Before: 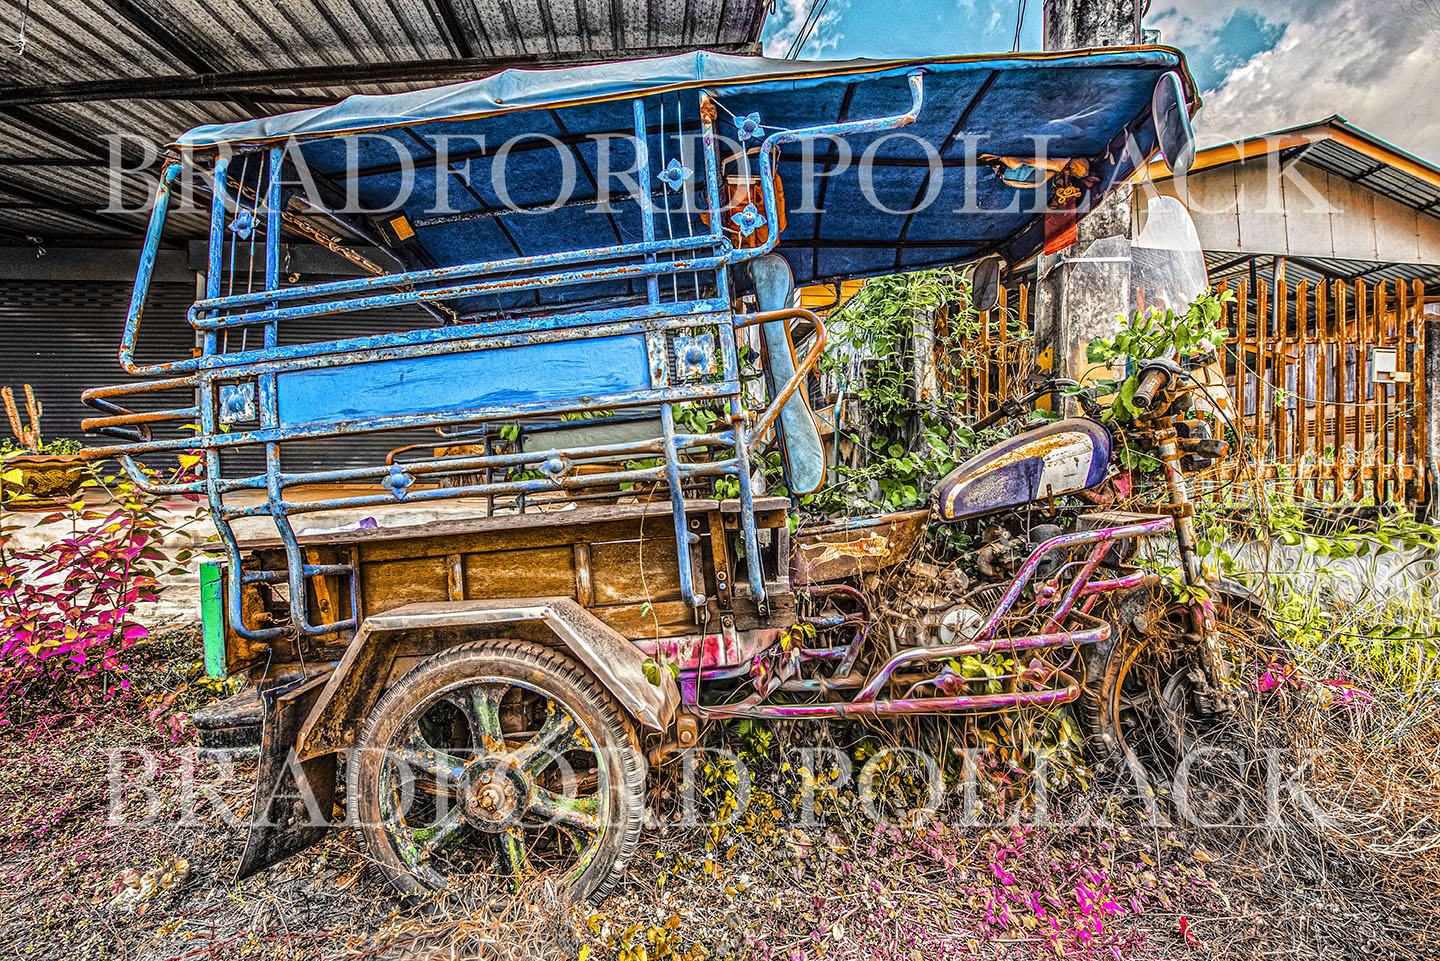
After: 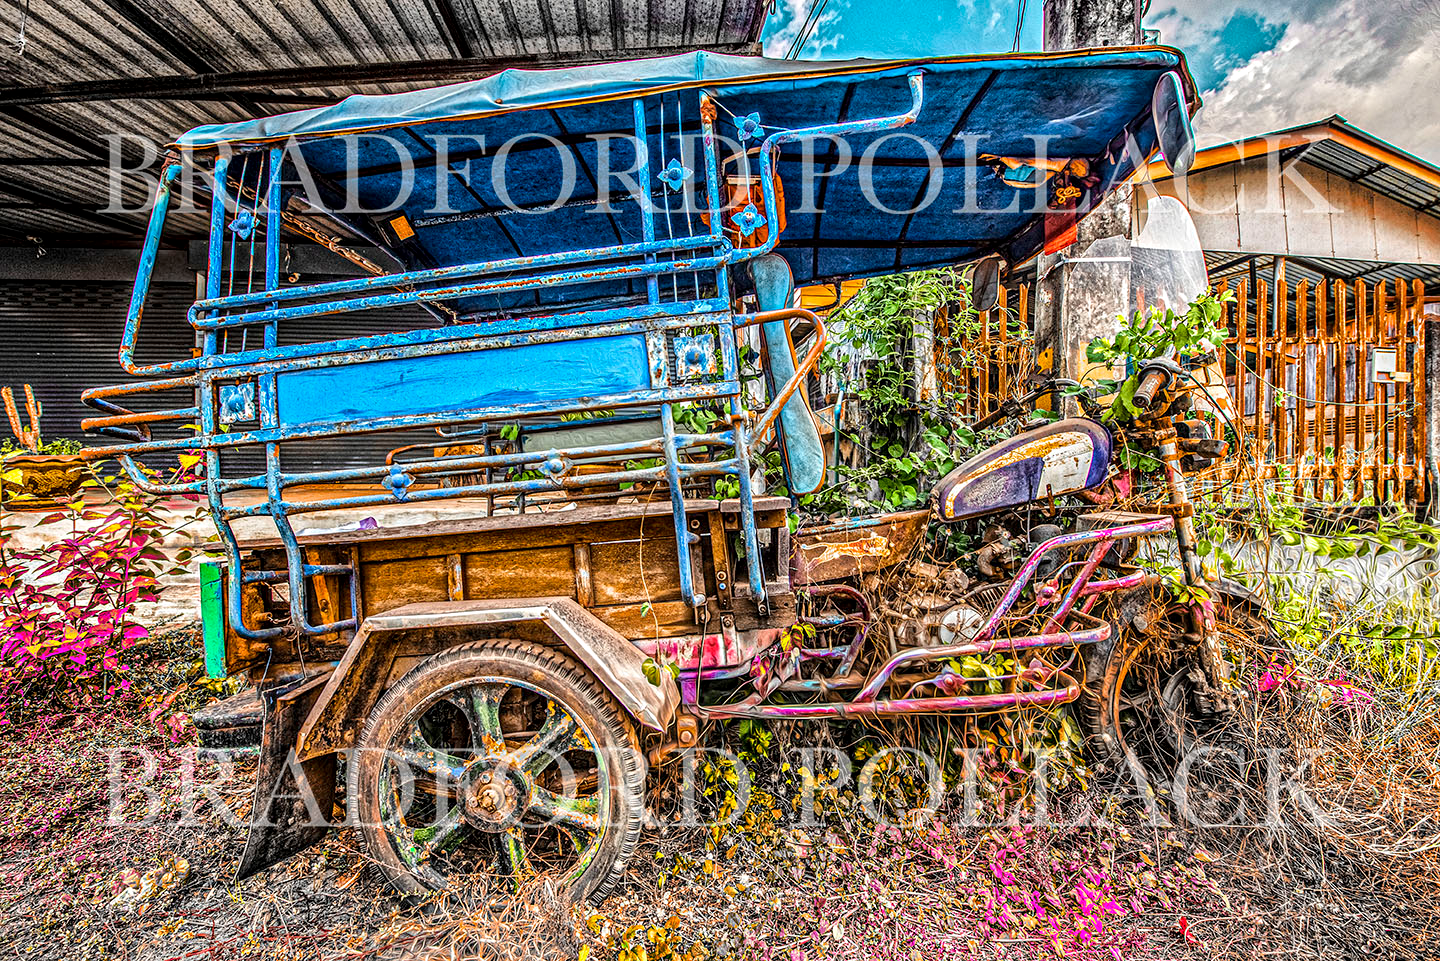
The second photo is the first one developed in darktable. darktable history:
exposure: exposure 0.014 EV, compensate highlight preservation false
local contrast: mode bilateral grid, contrast 20, coarseness 50, detail 132%, midtone range 0.2
